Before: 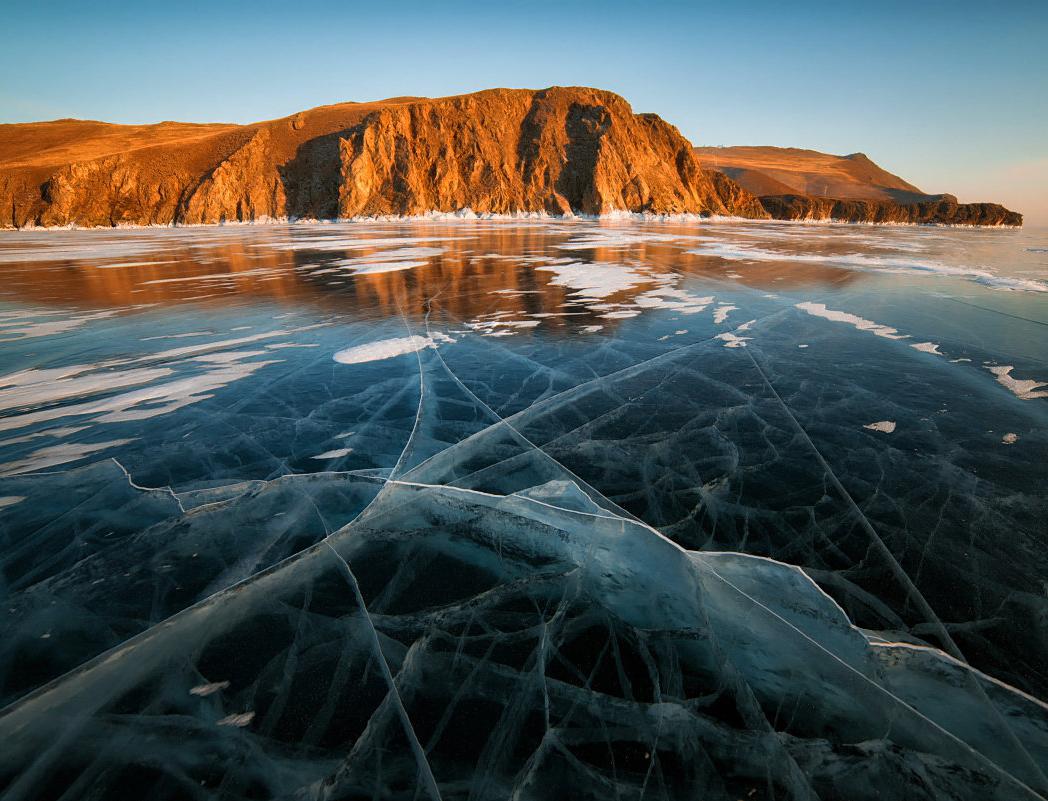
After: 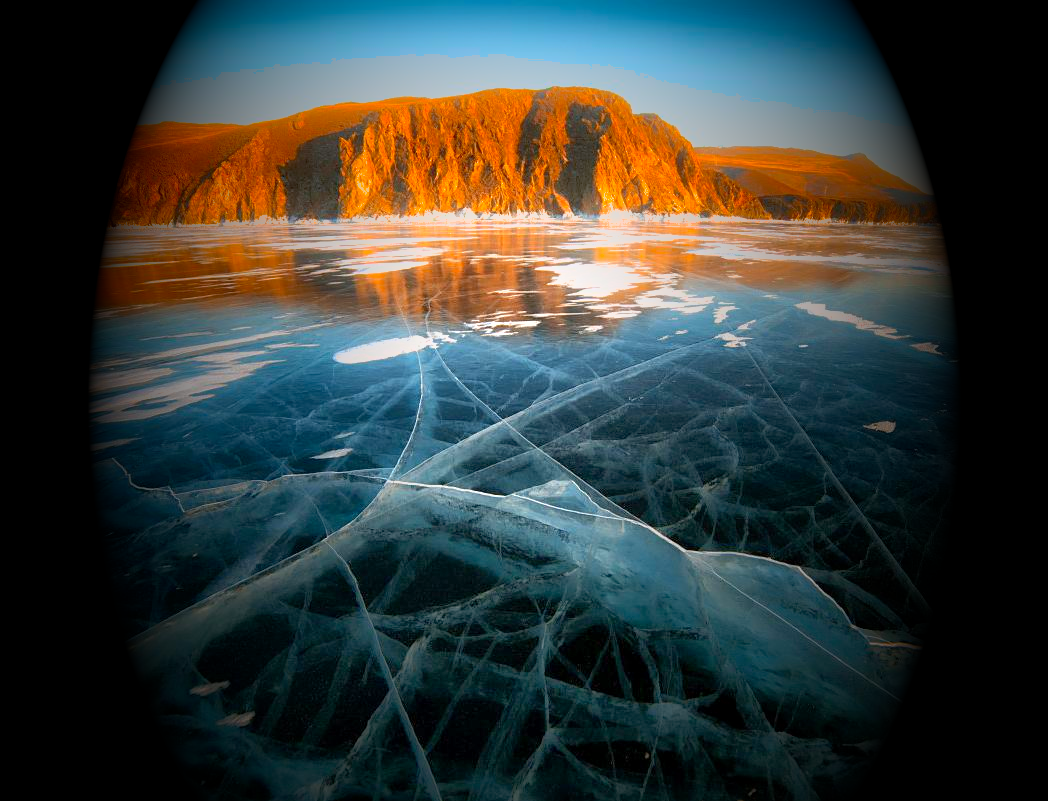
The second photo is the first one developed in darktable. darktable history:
exposure: black level correction 0.001, exposure 0.955 EV, compensate exposure bias true, compensate highlight preservation false
shadows and highlights: on, module defaults
bloom: size 5%, threshold 95%, strength 15%
vignetting: fall-off start 15.9%, fall-off radius 100%, brightness -1, saturation 0.5, width/height ratio 0.719
